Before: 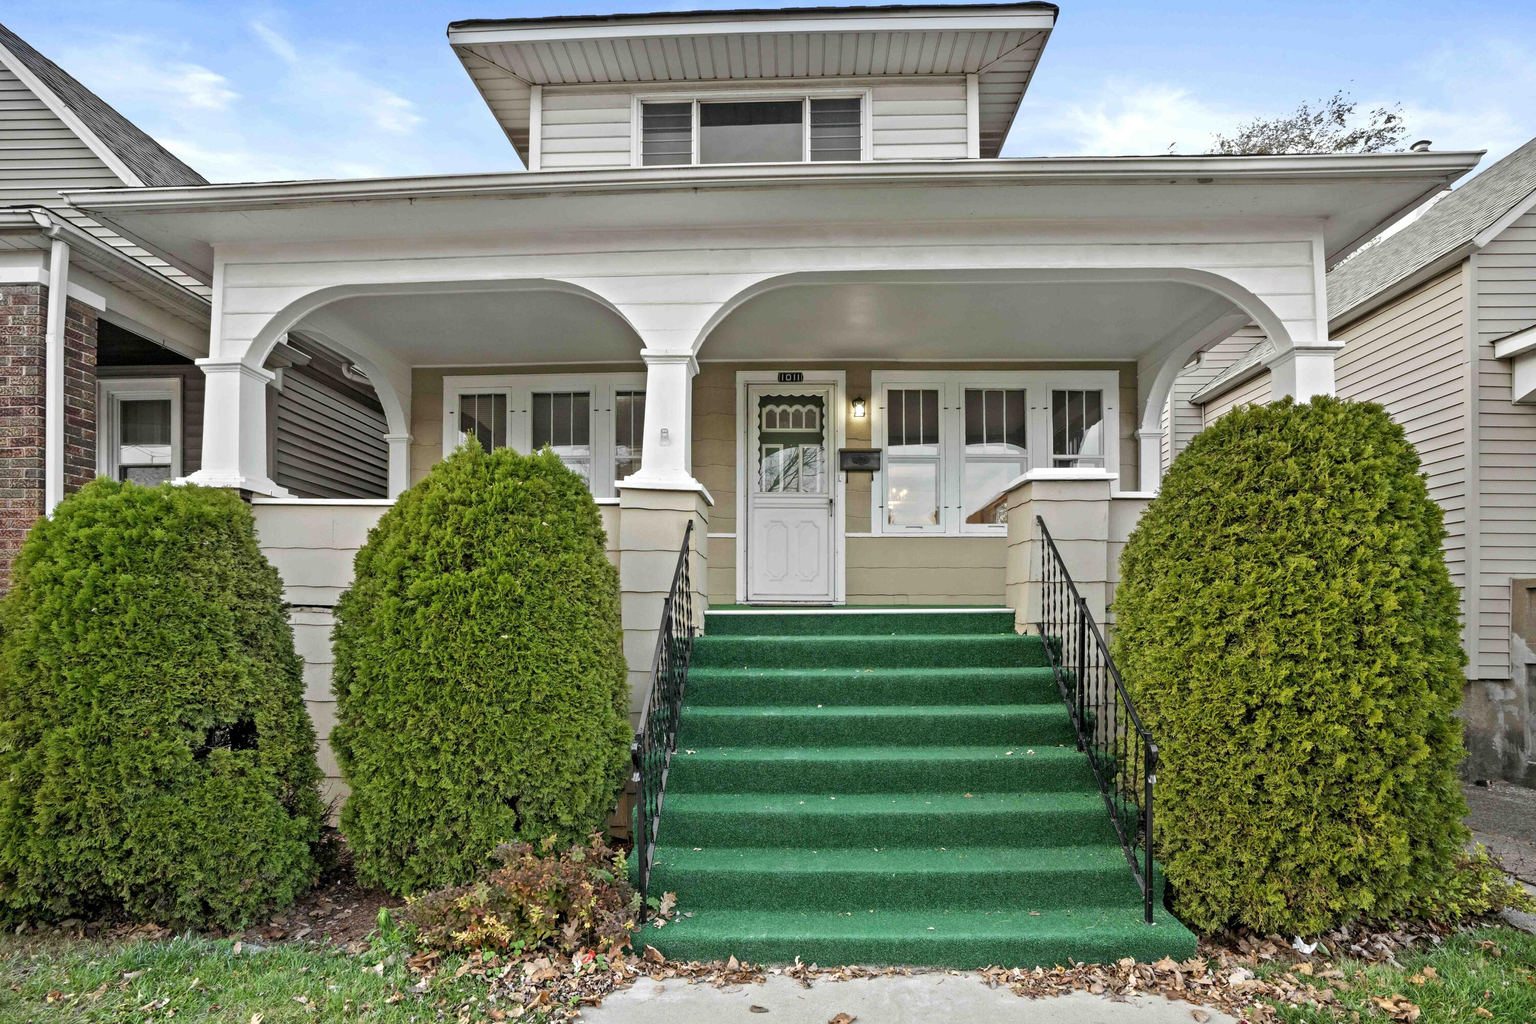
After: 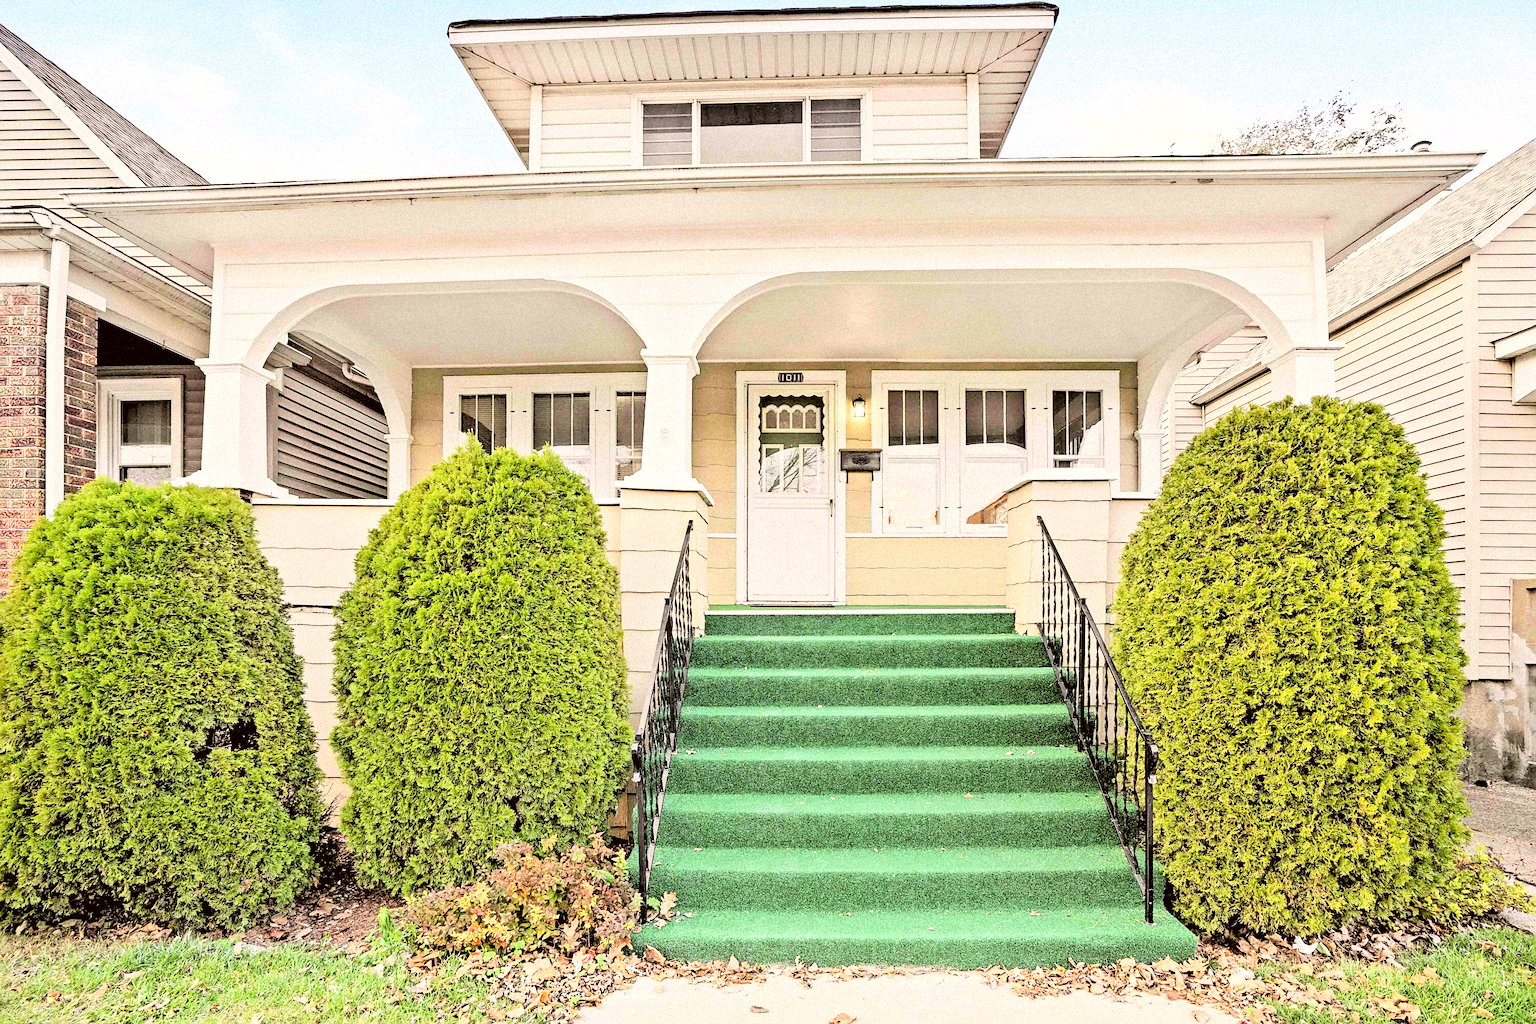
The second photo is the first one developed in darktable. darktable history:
tone curve: curves: ch0 [(0, 0) (0.084, 0.074) (0.2, 0.297) (0.363, 0.591) (0.495, 0.765) (0.68, 0.901) (0.851, 0.967) (1, 1)], color space Lab, linked channels, preserve colors none
color correction: highlights a* 6.27, highlights b* 8.19, shadows a* 5.94, shadows b* 7.23, saturation 0.9
rgb levels: levels [[0.013, 0.434, 0.89], [0, 0.5, 1], [0, 0.5, 1]]
grain: mid-tones bias 0%
white balance: emerald 1
sharpen: on, module defaults
exposure: exposure 0.2 EV, compensate highlight preservation false
